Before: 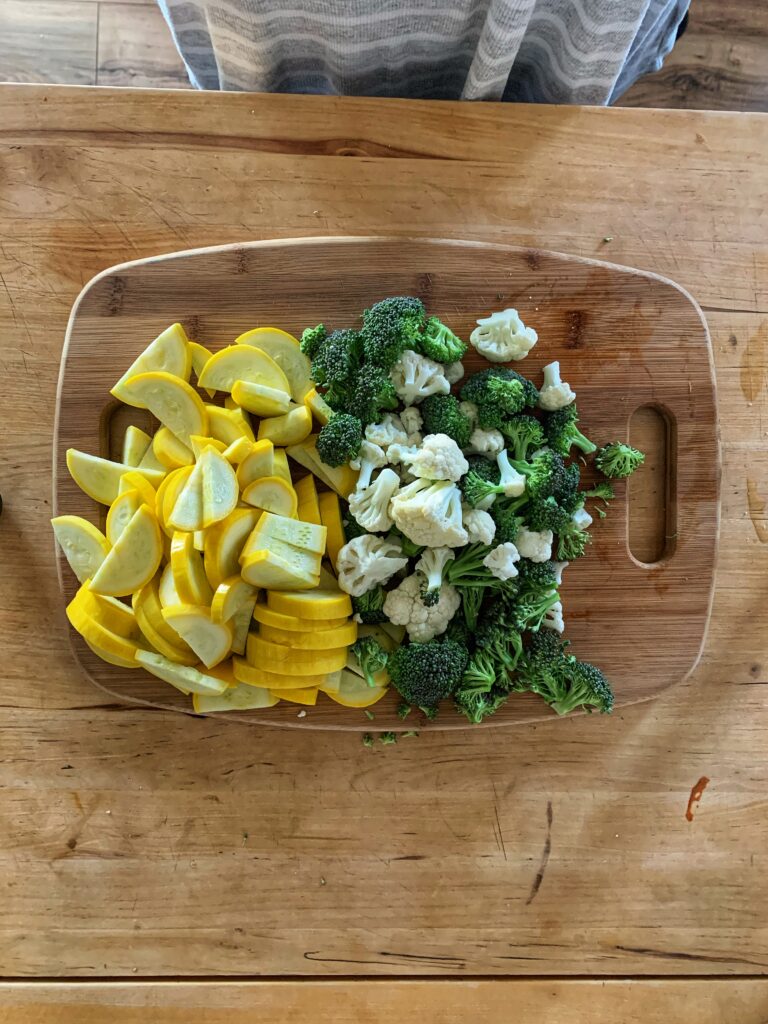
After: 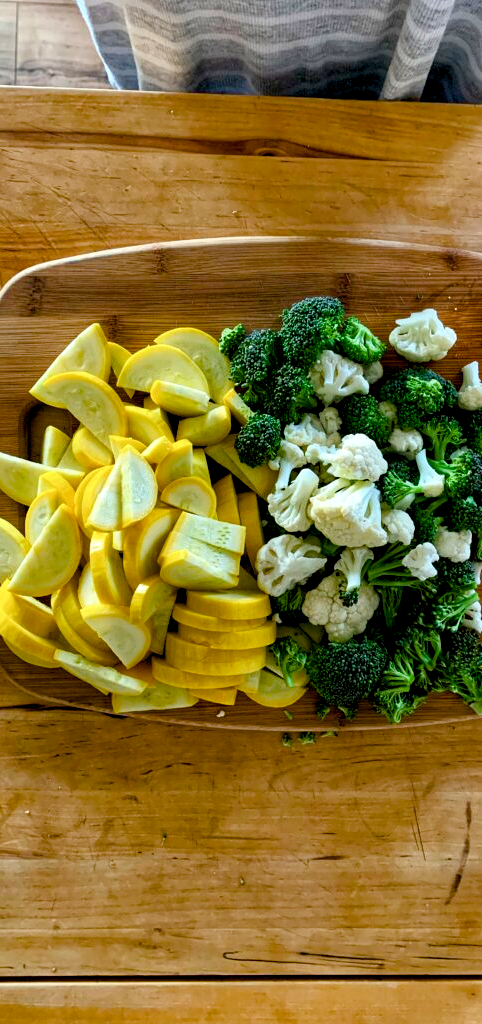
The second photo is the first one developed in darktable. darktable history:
color balance rgb: shadows lift › luminance -9.41%, highlights gain › luminance 17.6%, global offset › luminance -1.45%, perceptual saturation grading › highlights -17.77%, perceptual saturation grading › mid-tones 33.1%, perceptual saturation grading › shadows 50.52%, global vibrance 24.22%
crop: left 10.644%, right 26.528%
